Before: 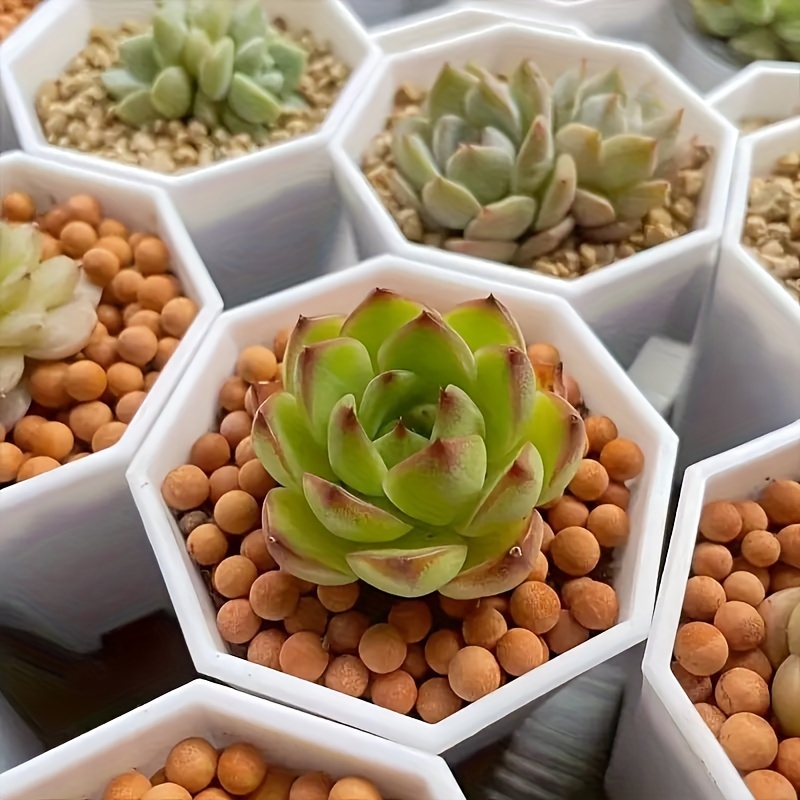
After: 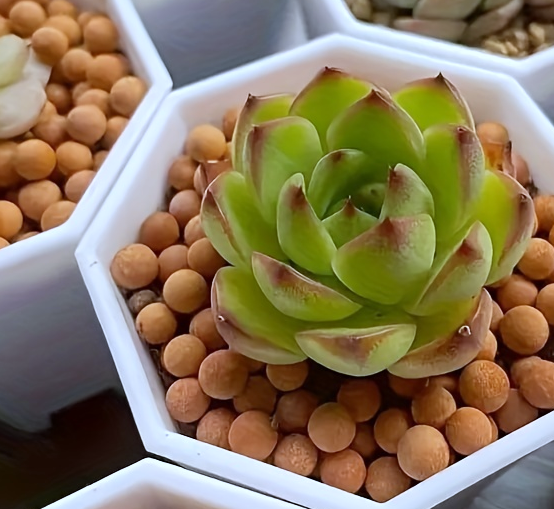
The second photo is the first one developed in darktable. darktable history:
crop: left 6.488%, top 27.668%, right 24.183%, bottom 8.656%
white balance: red 0.931, blue 1.11
